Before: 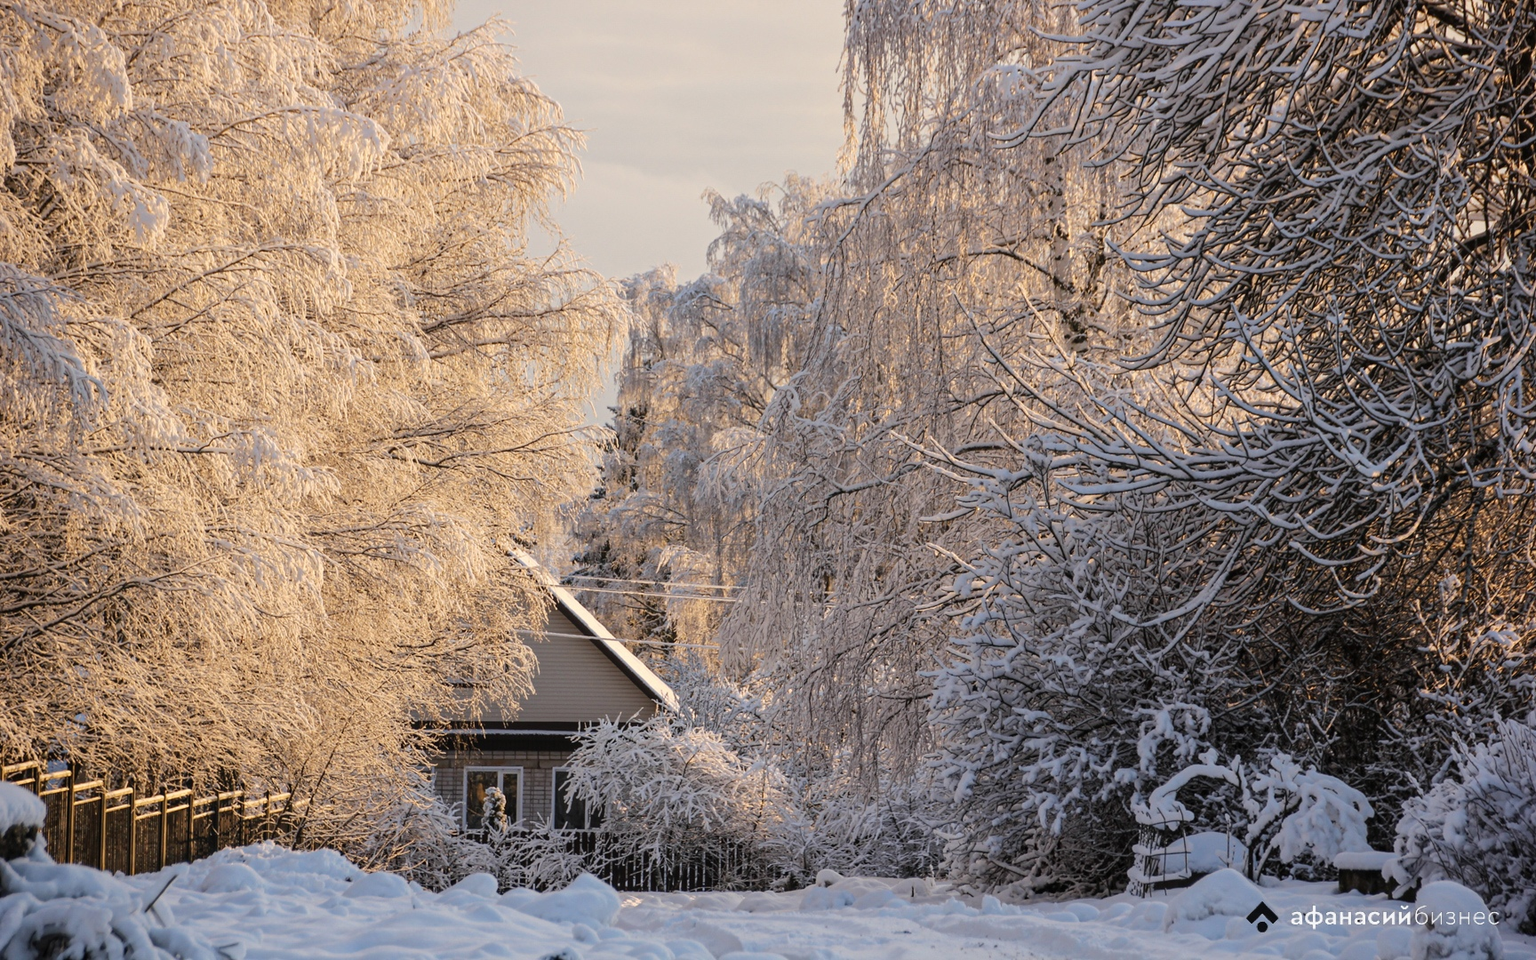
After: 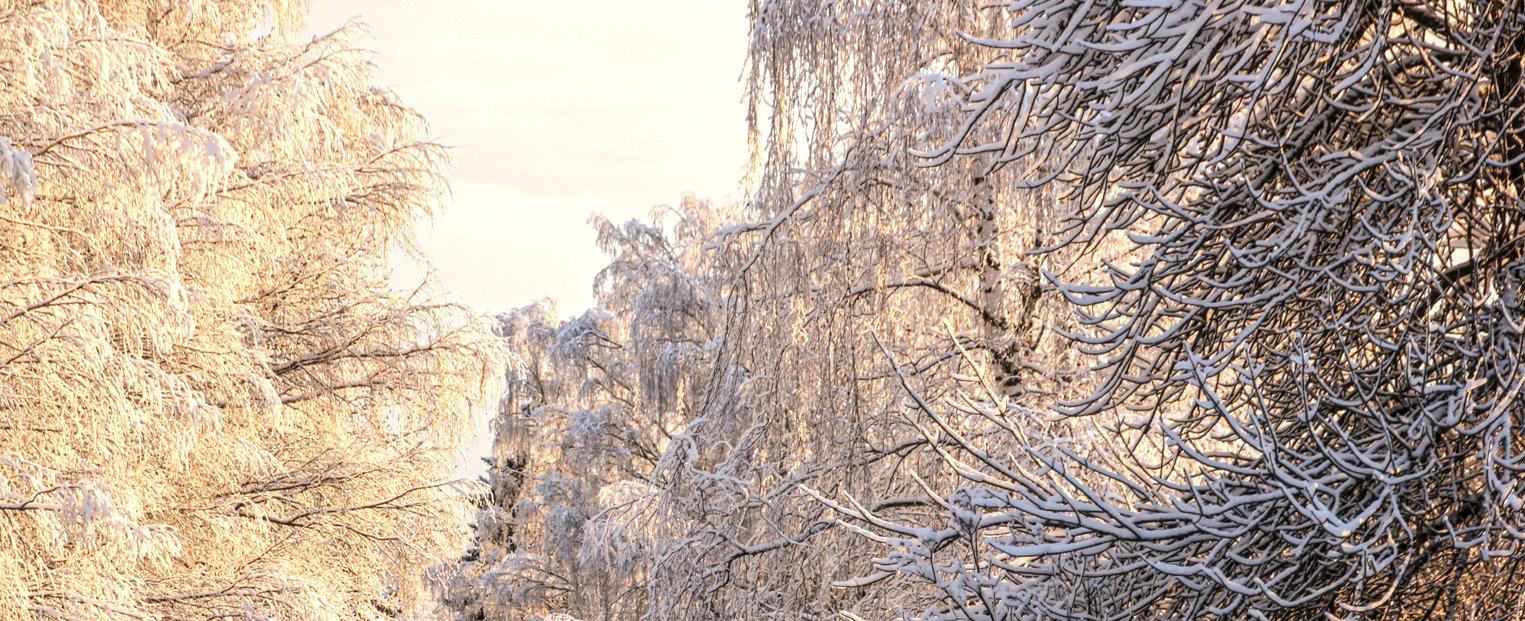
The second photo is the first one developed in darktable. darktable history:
exposure: exposure 0.646 EV, compensate highlight preservation false
crop and rotate: left 11.74%, bottom 42.408%
local contrast: on, module defaults
